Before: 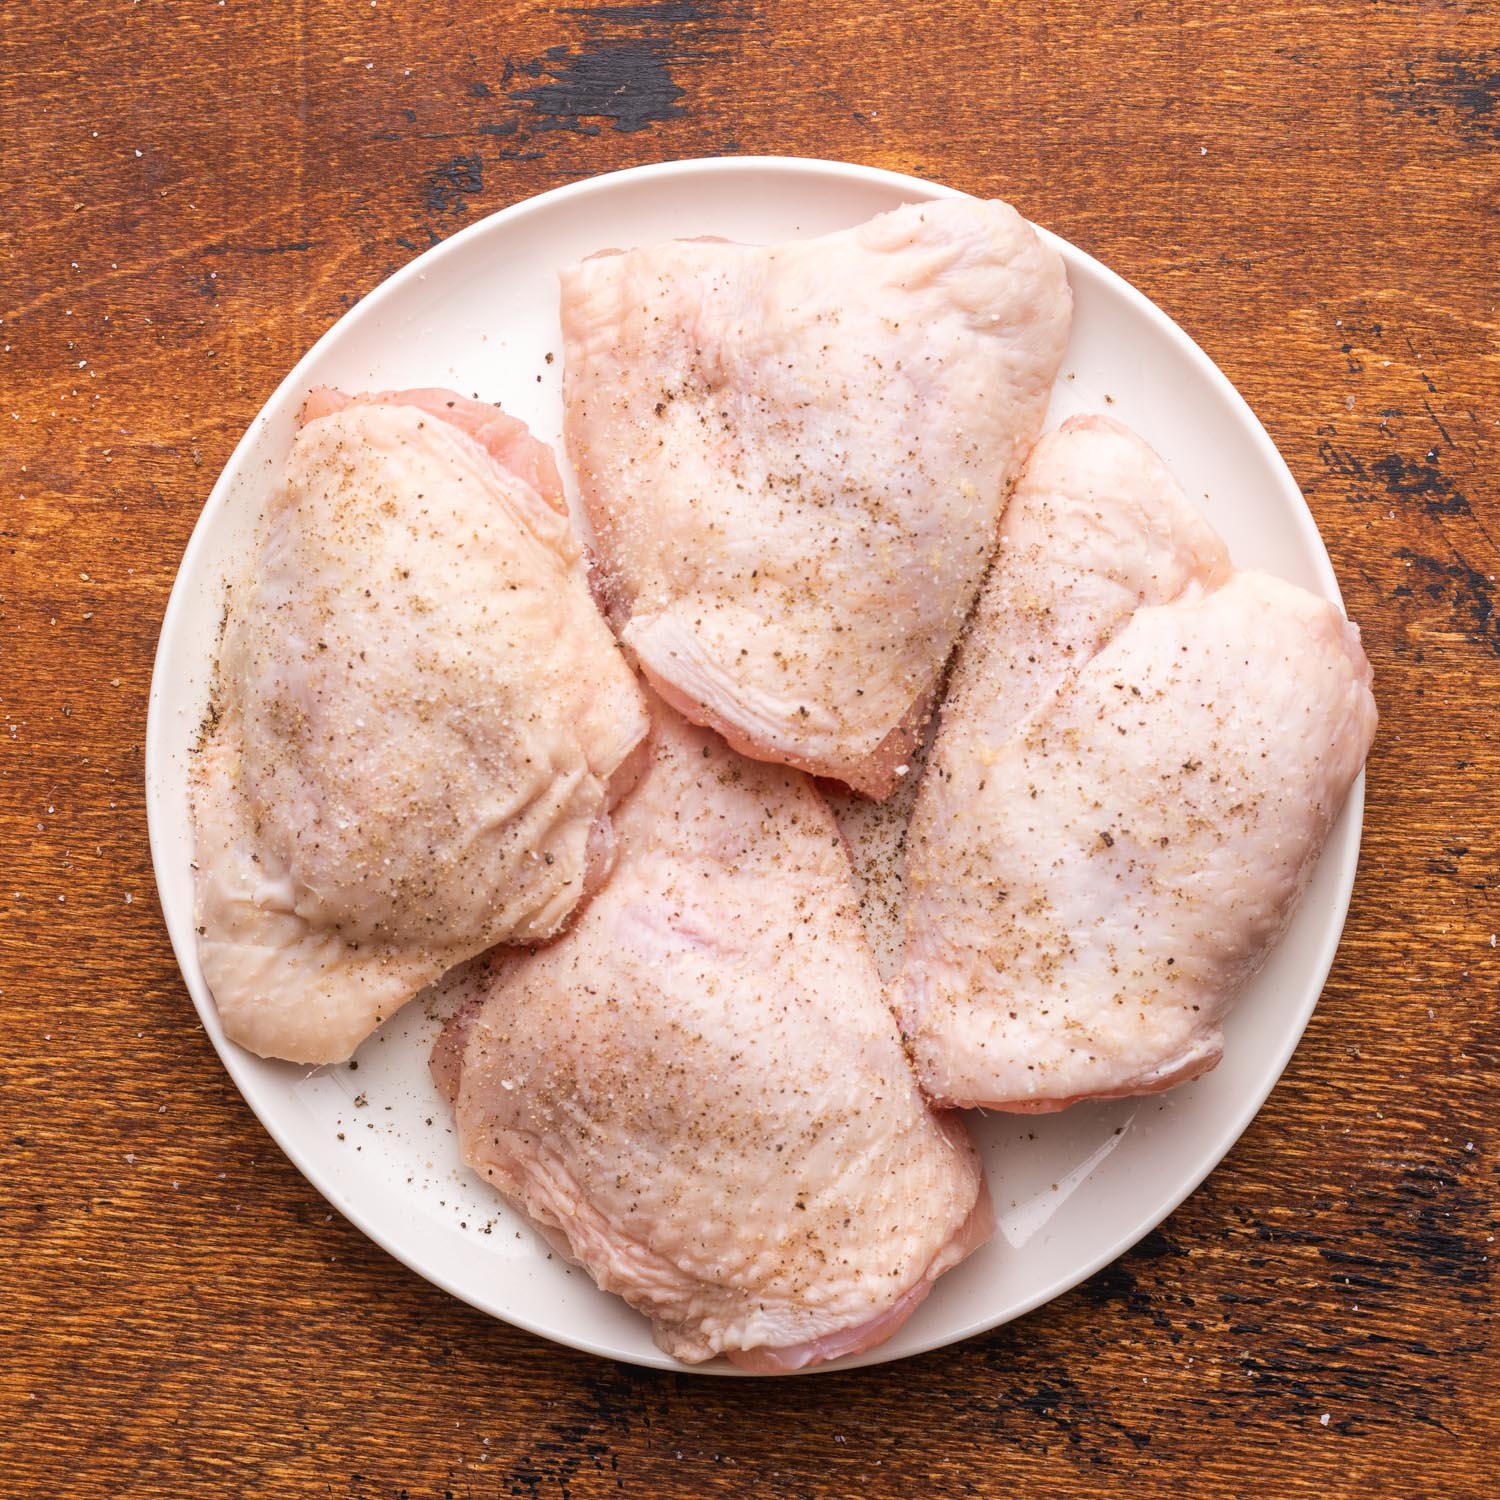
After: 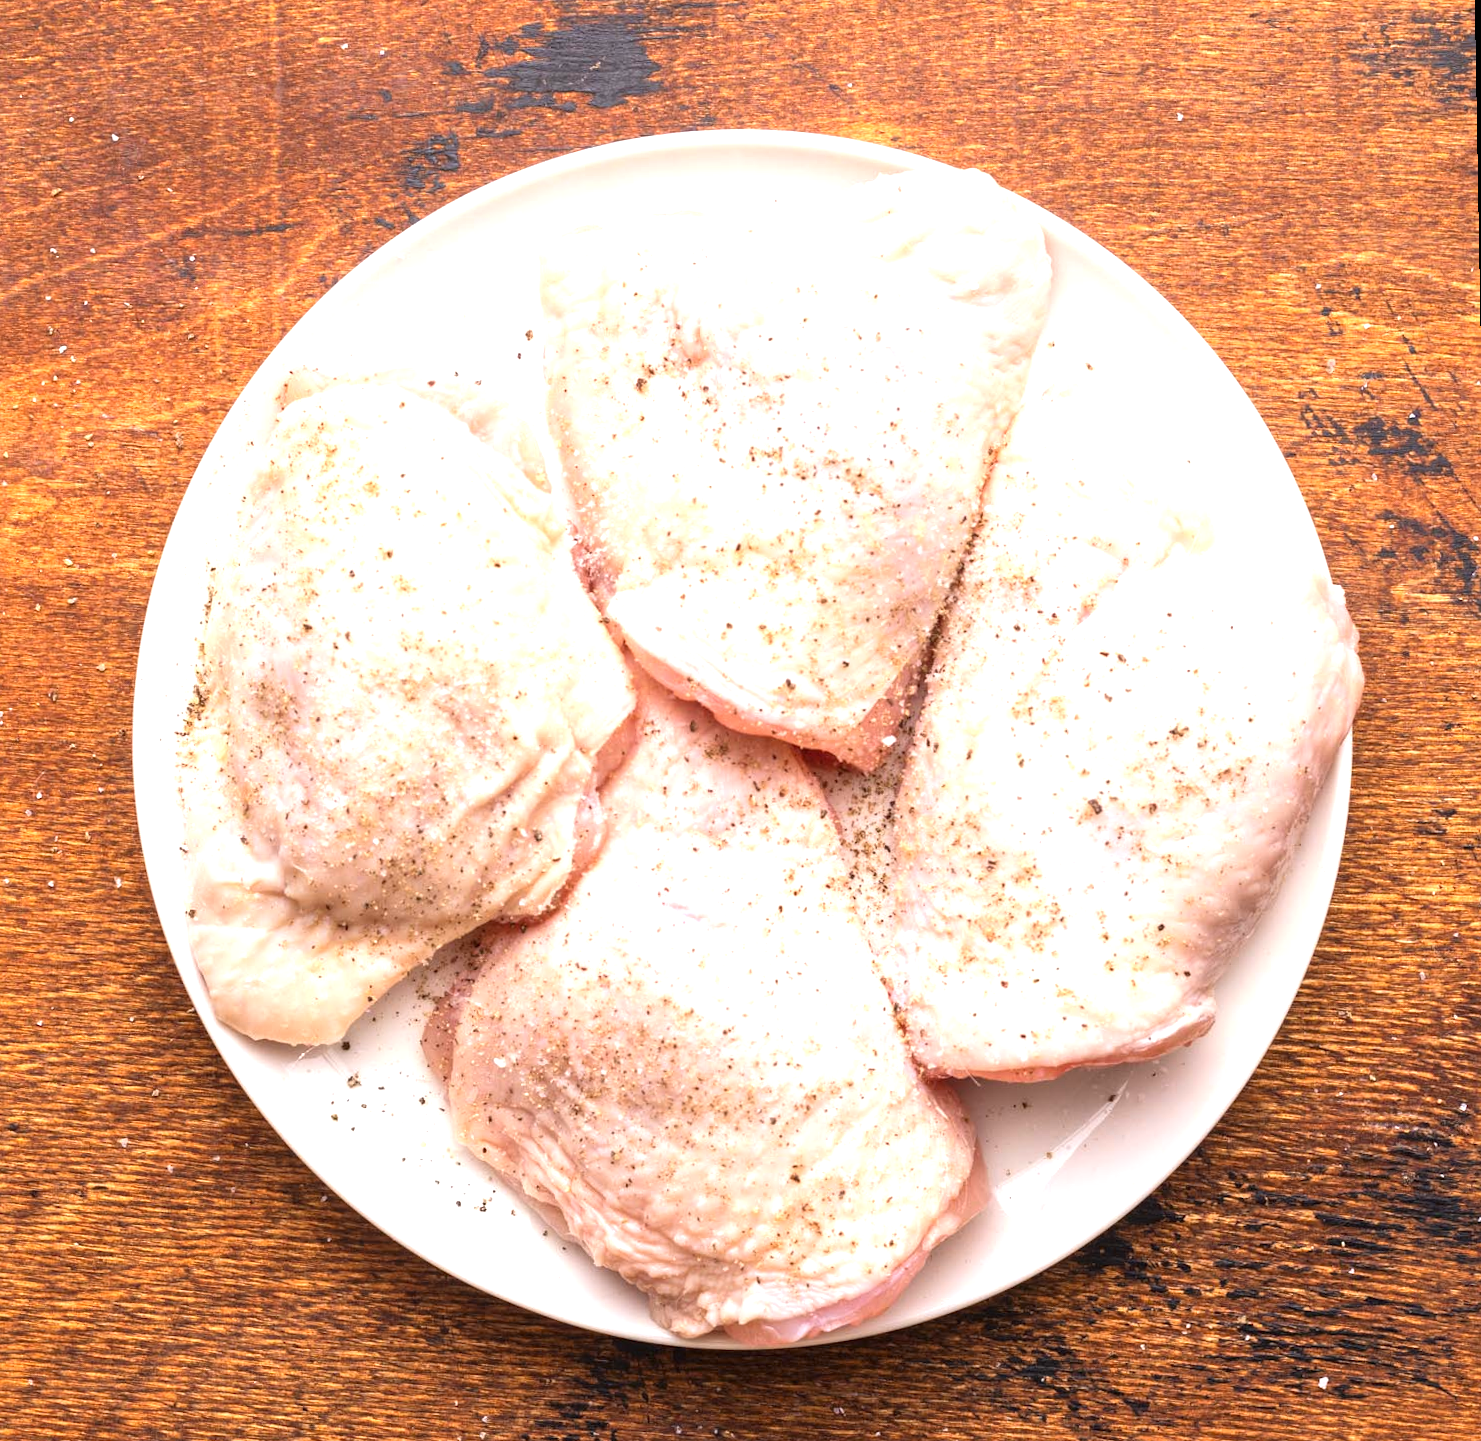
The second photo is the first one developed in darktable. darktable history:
exposure: black level correction 0, exposure 0.95 EV, compensate exposure bias true, compensate highlight preservation false
rotate and perspective: rotation -1°, crop left 0.011, crop right 0.989, crop top 0.025, crop bottom 0.975
crop and rotate: left 0.614%, top 0.179%, bottom 0.309%
